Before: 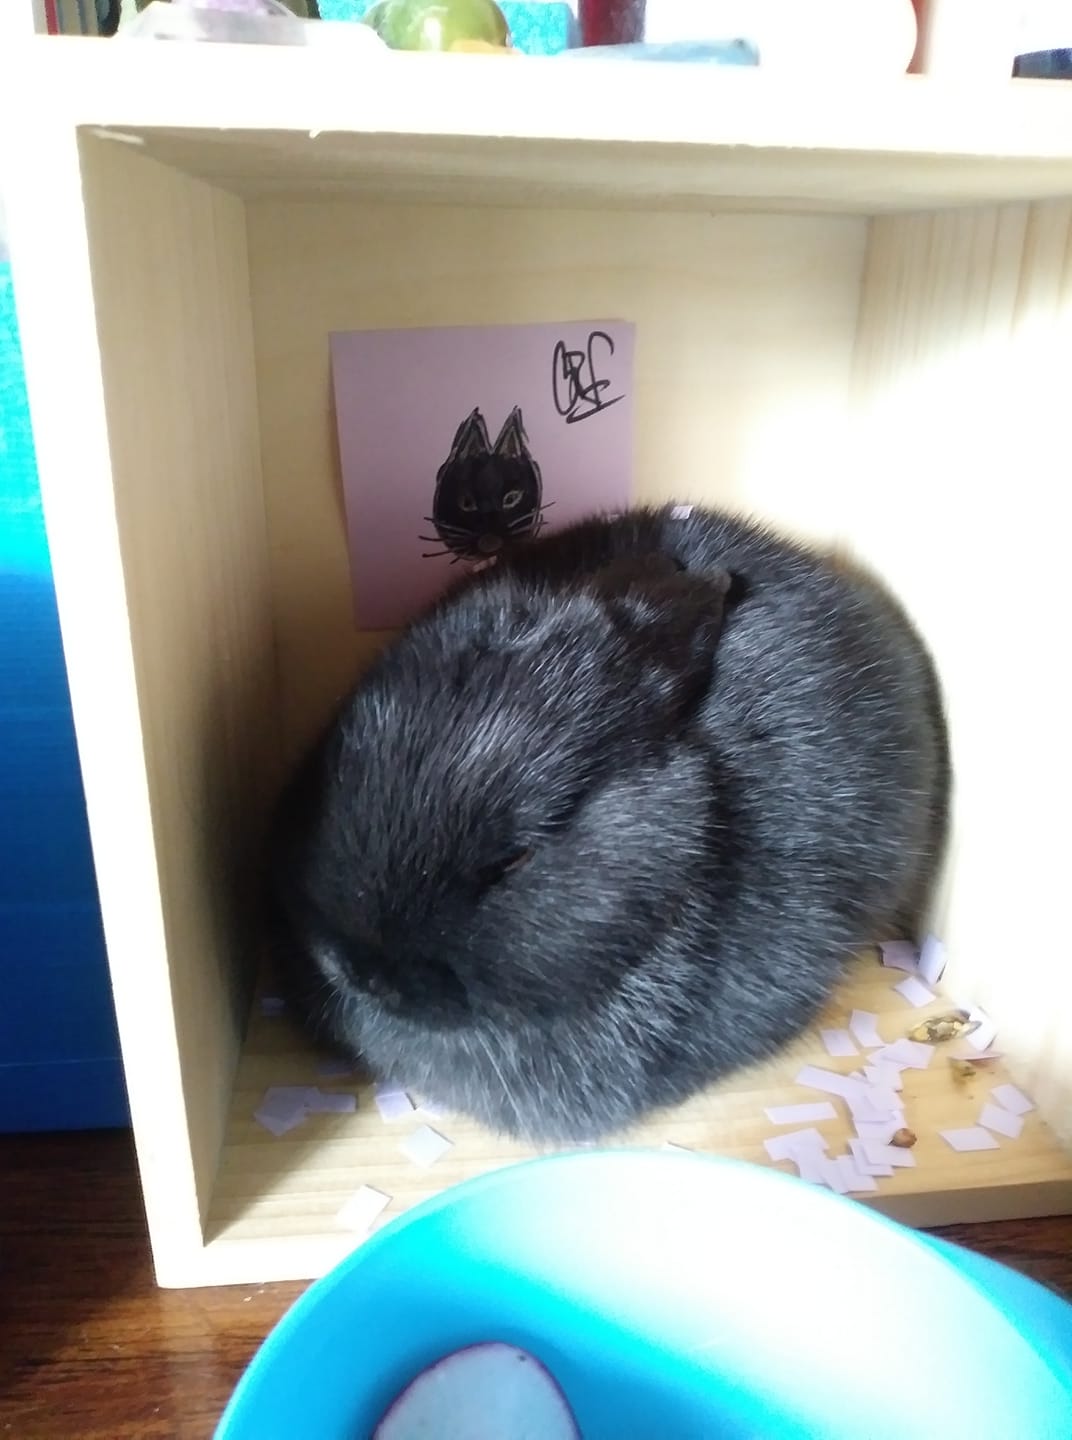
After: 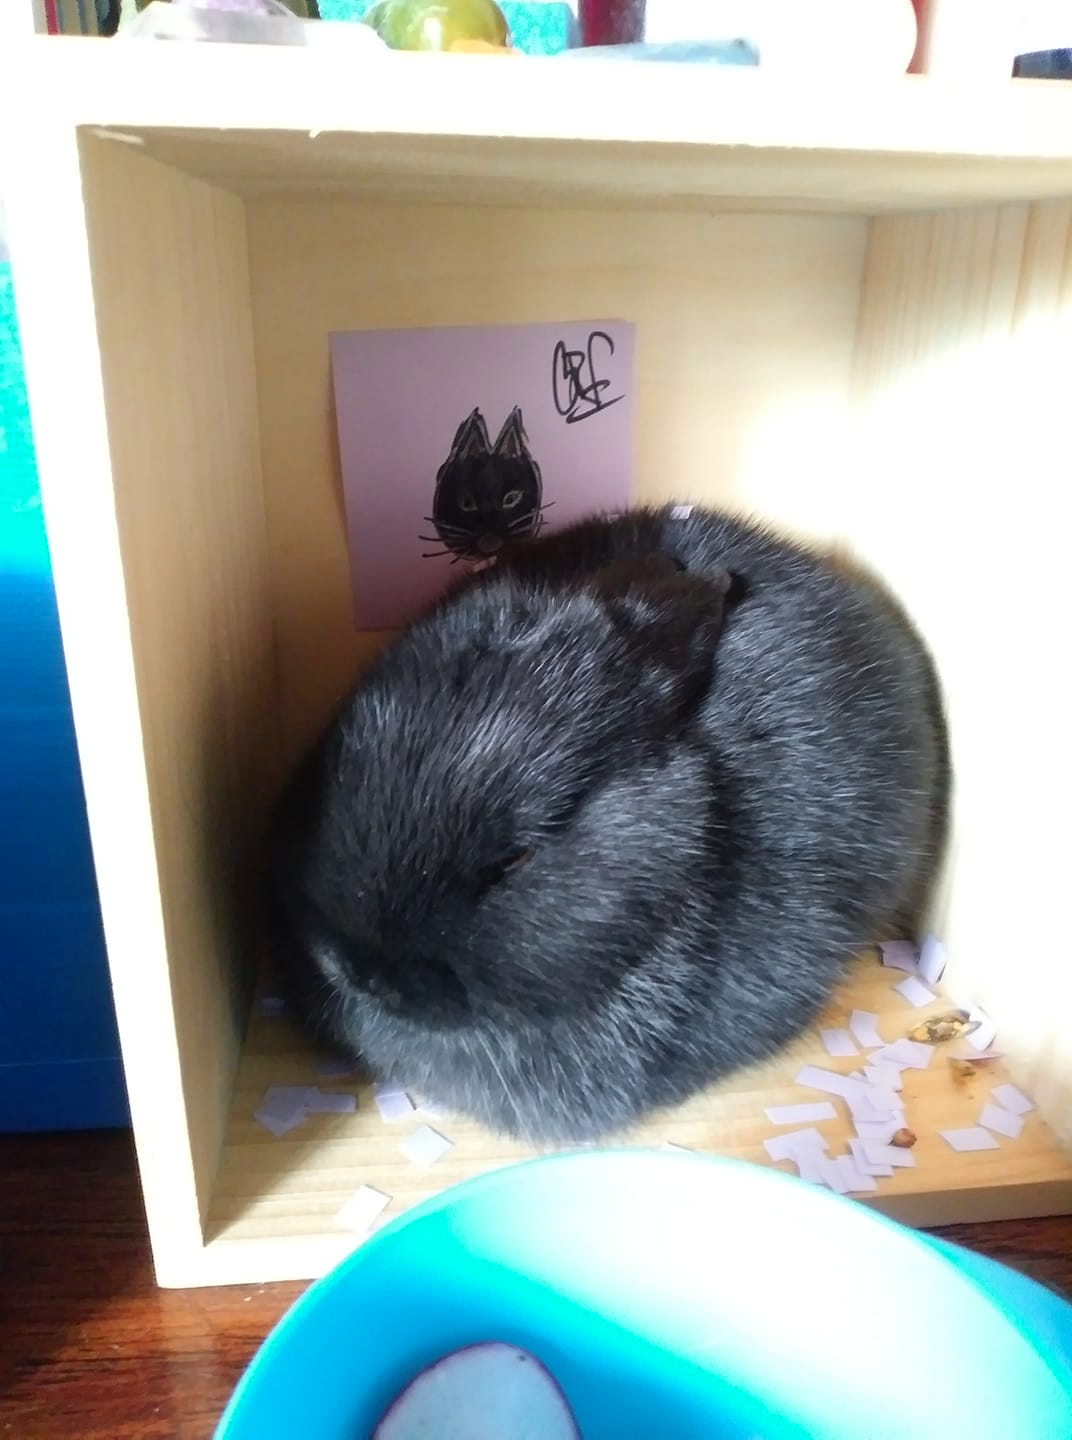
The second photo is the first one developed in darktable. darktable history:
color zones: curves: ch1 [(0.24, 0.634) (0.75, 0.5)]; ch2 [(0.253, 0.437) (0.745, 0.491)]
tone equalizer: edges refinement/feathering 500, mask exposure compensation -1.57 EV, preserve details no
